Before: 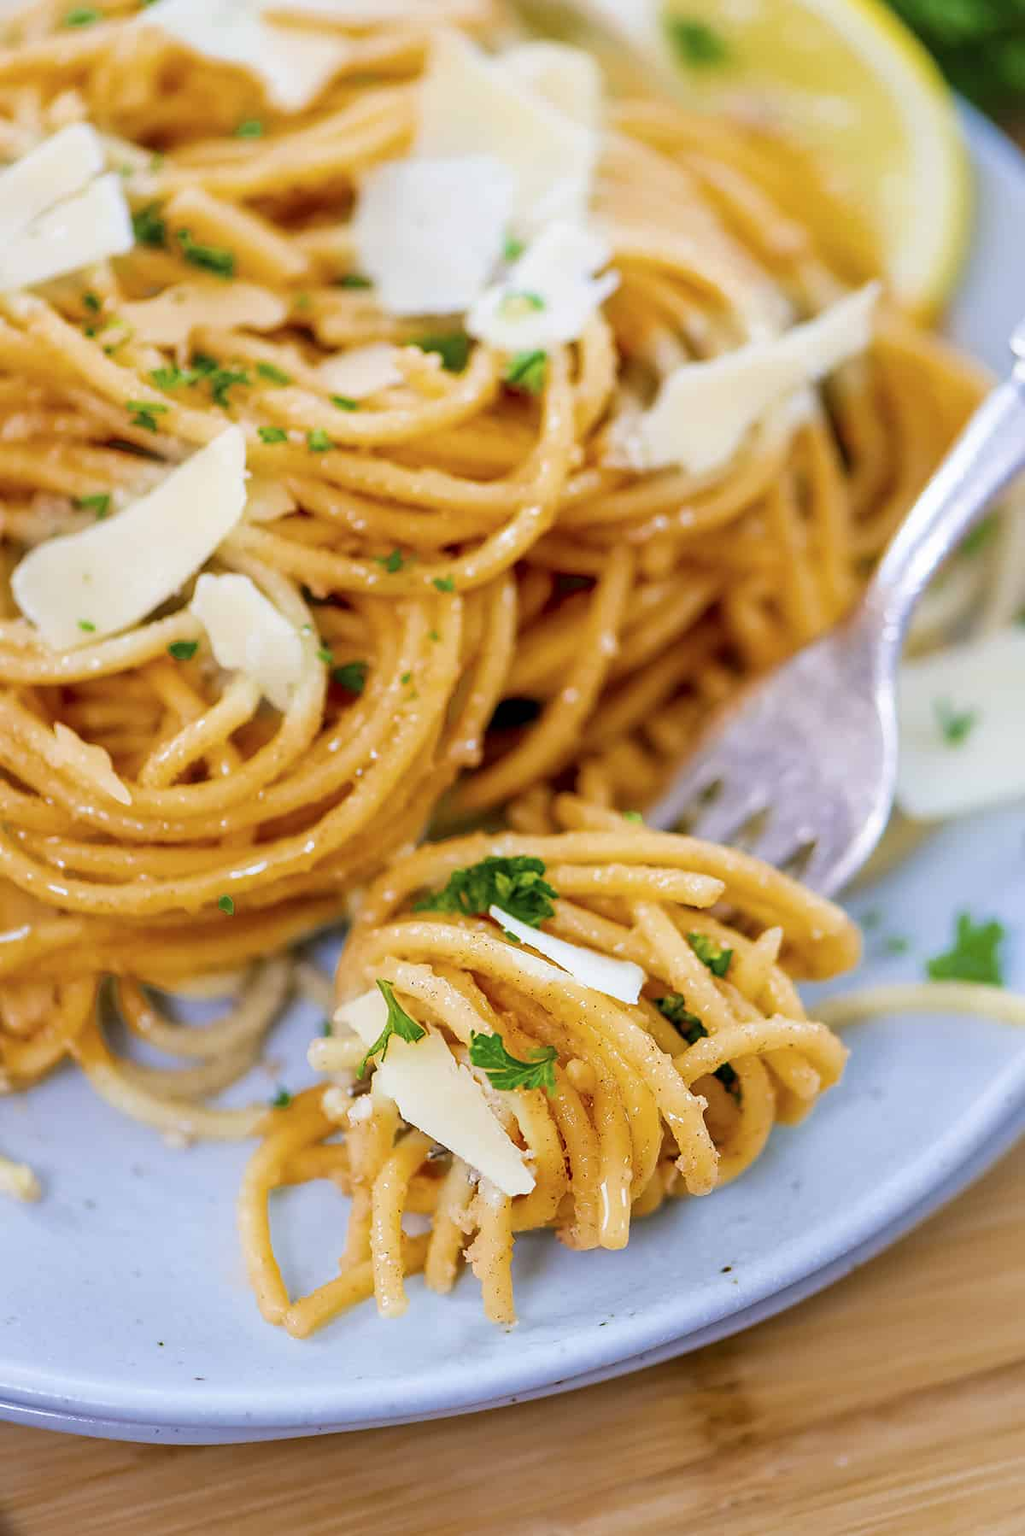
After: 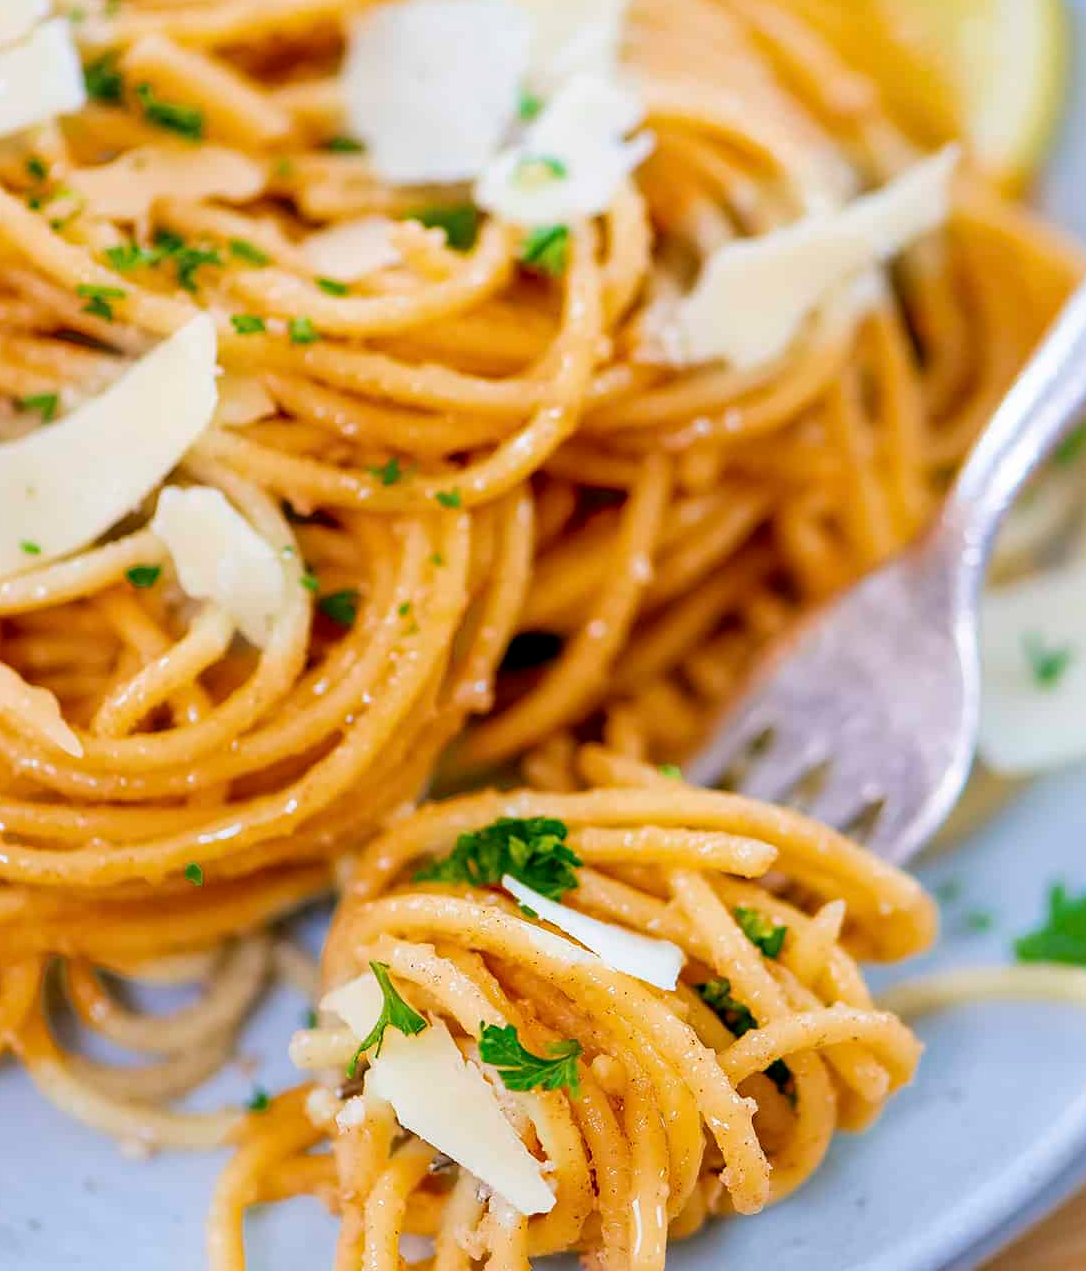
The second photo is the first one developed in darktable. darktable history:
crop: left 5.947%, top 10.333%, right 3.478%, bottom 18.969%
